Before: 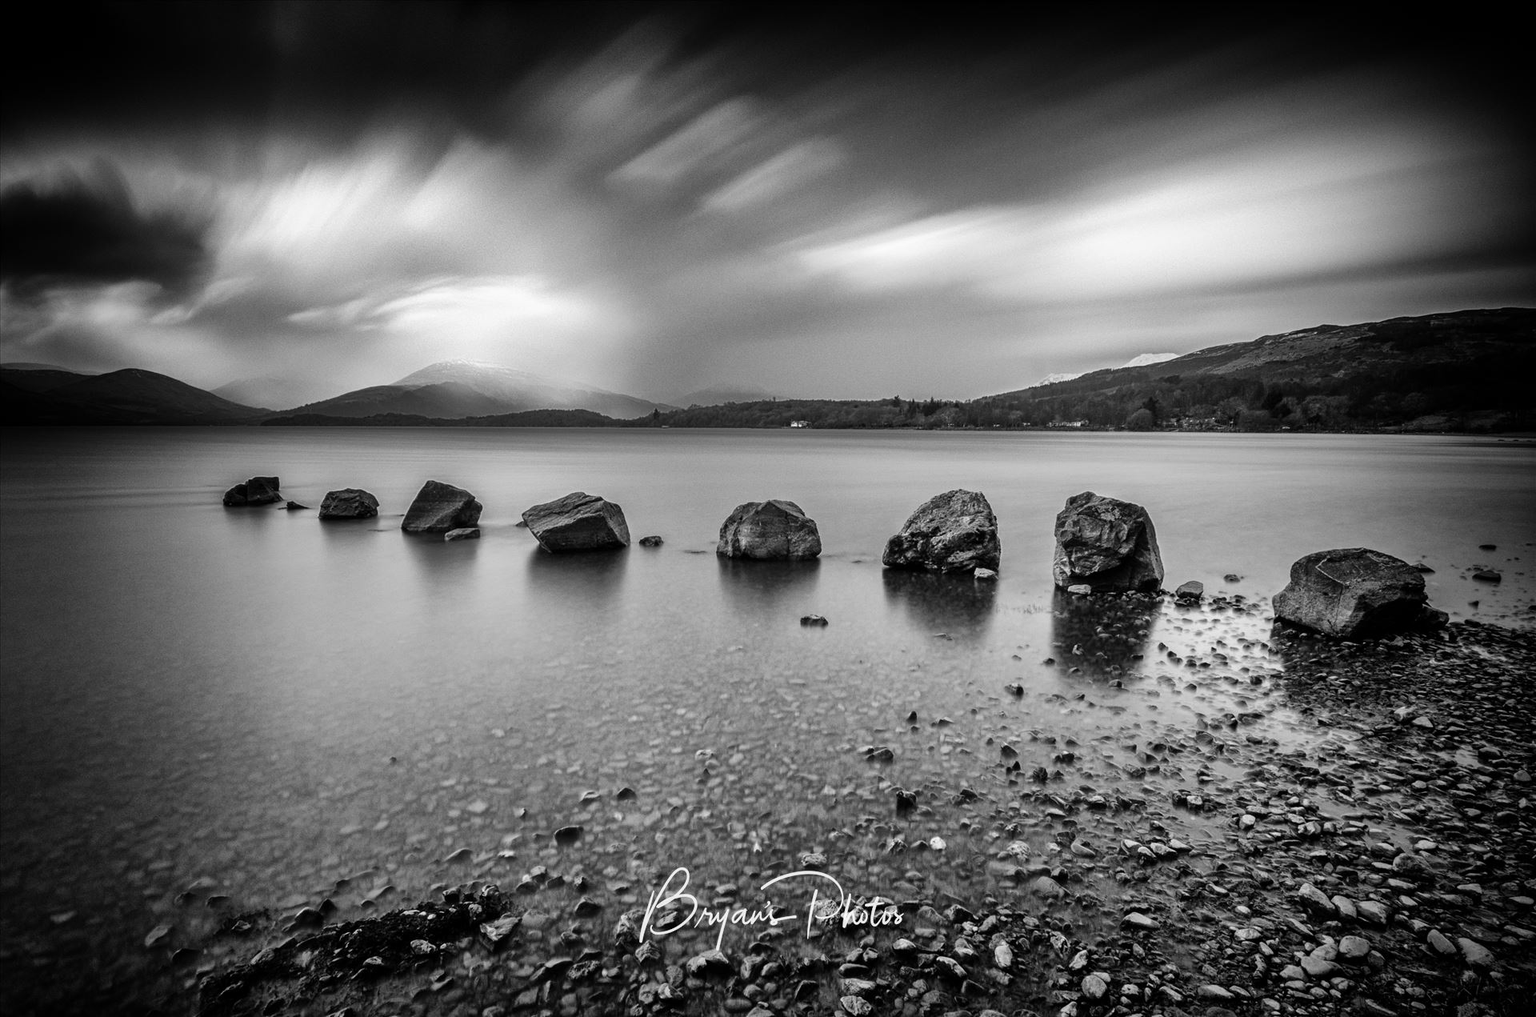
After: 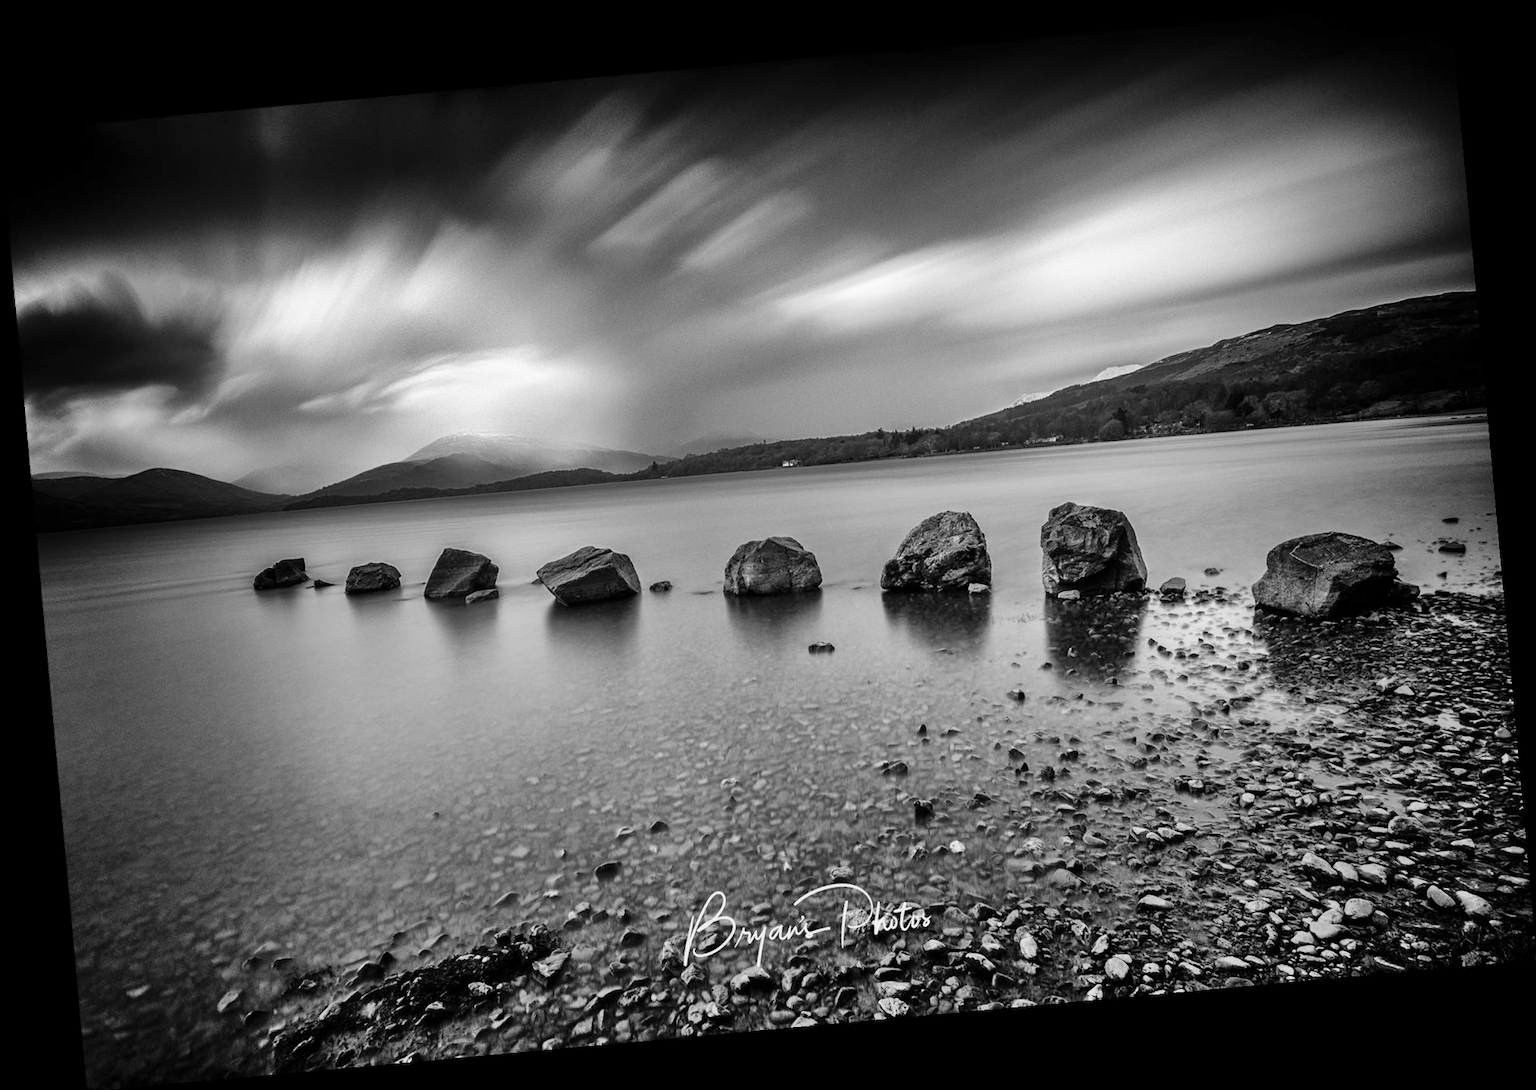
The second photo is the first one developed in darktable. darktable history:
rotate and perspective: rotation -5.2°, automatic cropping off
shadows and highlights: shadows 53, soften with gaussian
